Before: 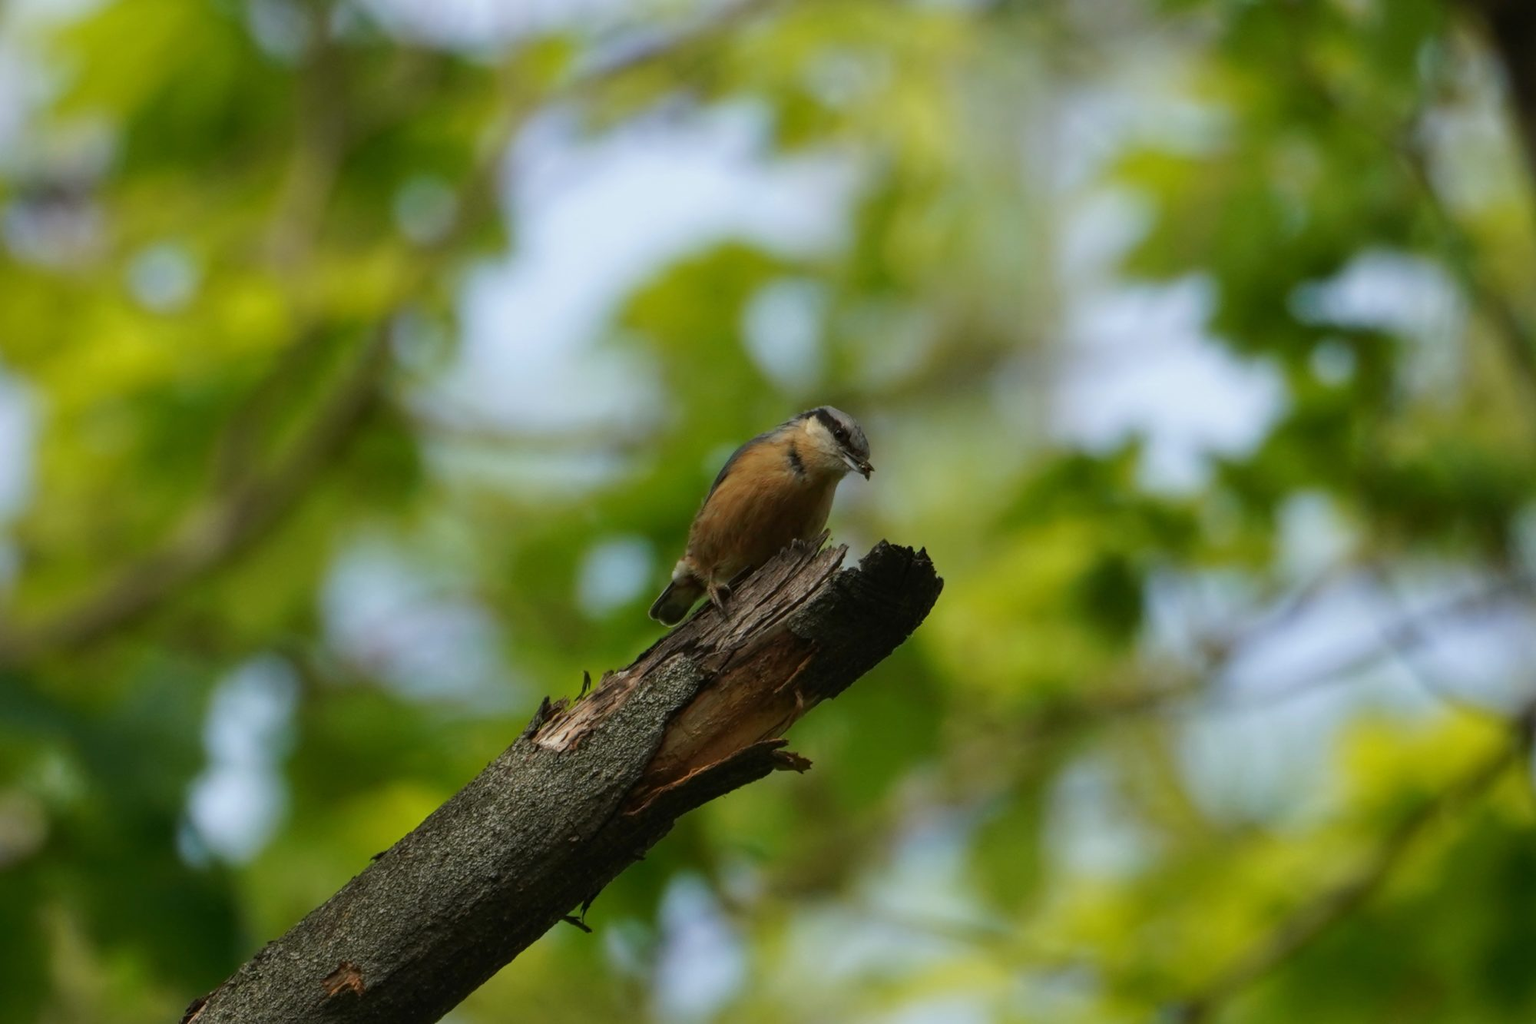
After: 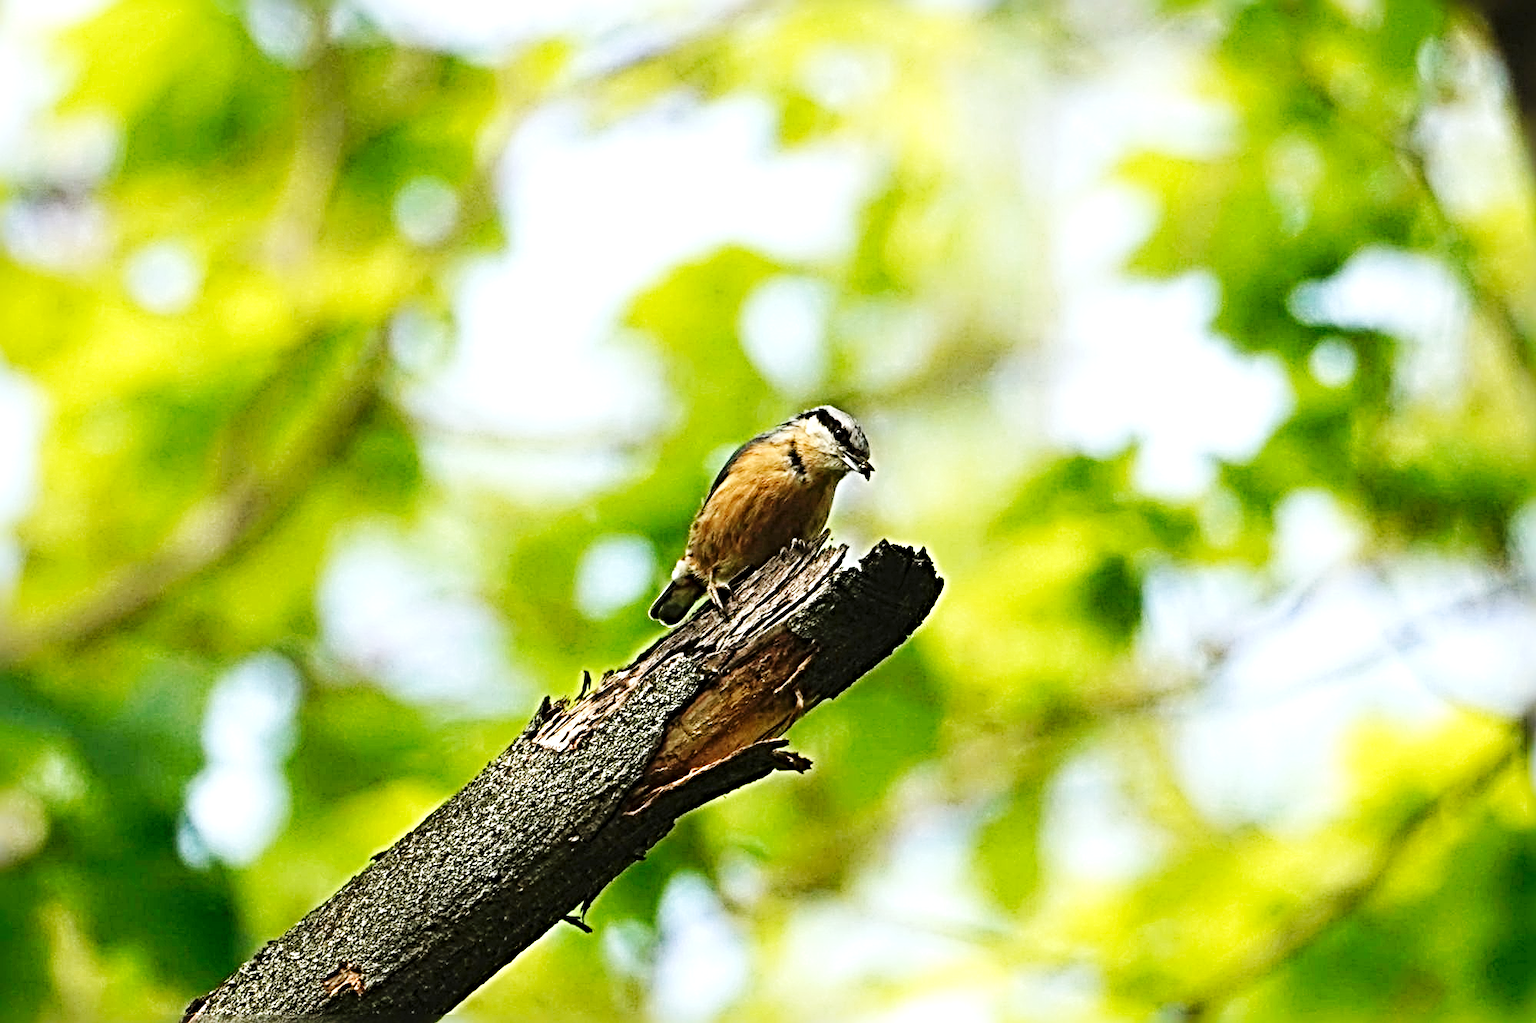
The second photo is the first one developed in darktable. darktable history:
sharpen: radius 6.261, amount 1.81, threshold 0.25
base curve: curves: ch0 [(0, 0) (0.032, 0.025) (0.121, 0.166) (0.206, 0.329) (0.605, 0.79) (1, 1)], preserve colors none
exposure: black level correction 0, exposure 1.2 EV, compensate highlight preservation false
